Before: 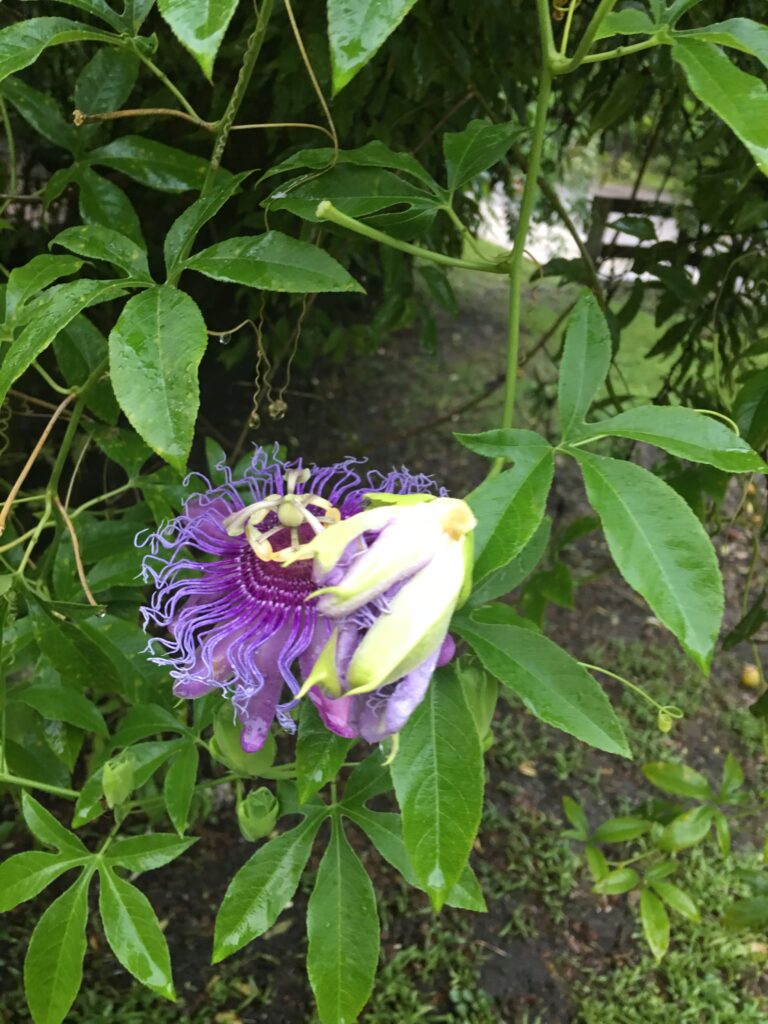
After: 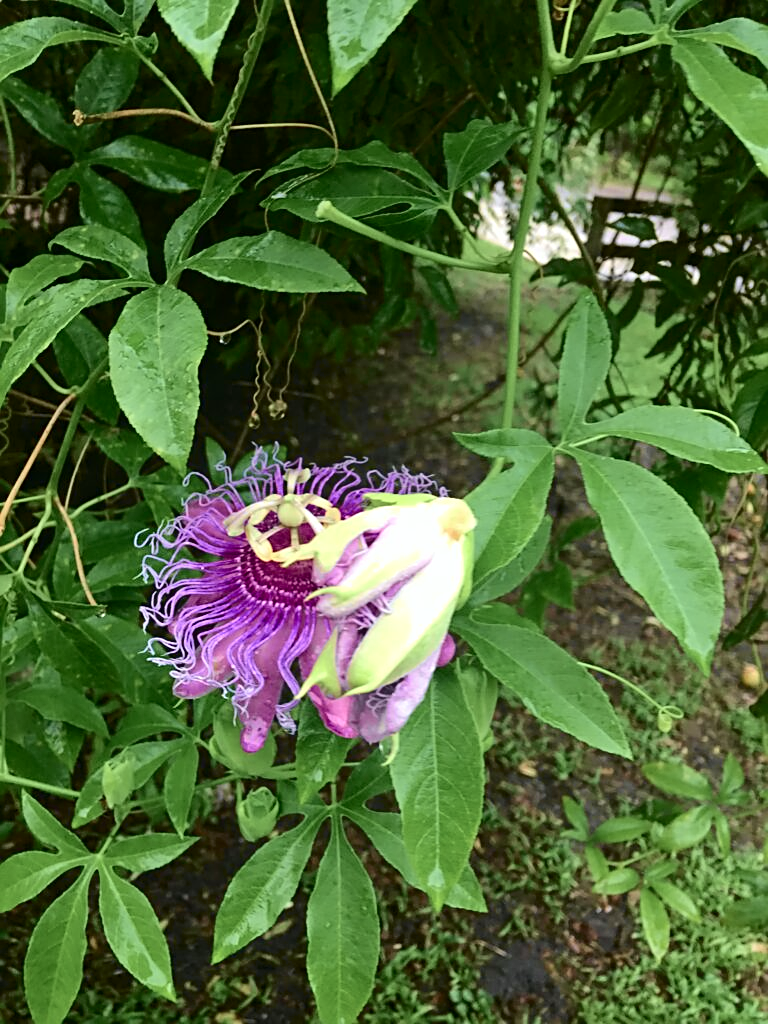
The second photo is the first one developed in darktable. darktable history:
tone curve: curves: ch0 [(0, 0) (0.033, 0.016) (0.171, 0.127) (0.33, 0.331) (0.432, 0.475) (0.601, 0.665) (0.843, 0.876) (1, 1)]; ch1 [(0, 0) (0.339, 0.349) (0.445, 0.42) (0.476, 0.47) (0.501, 0.499) (0.516, 0.525) (0.548, 0.563) (0.584, 0.633) (0.728, 0.746) (1, 1)]; ch2 [(0, 0) (0.327, 0.324) (0.417, 0.44) (0.46, 0.453) (0.502, 0.498) (0.517, 0.524) (0.53, 0.554) (0.579, 0.599) (0.745, 0.704) (1, 1)], color space Lab, independent channels, preserve colors basic power
sharpen: on, module defaults
